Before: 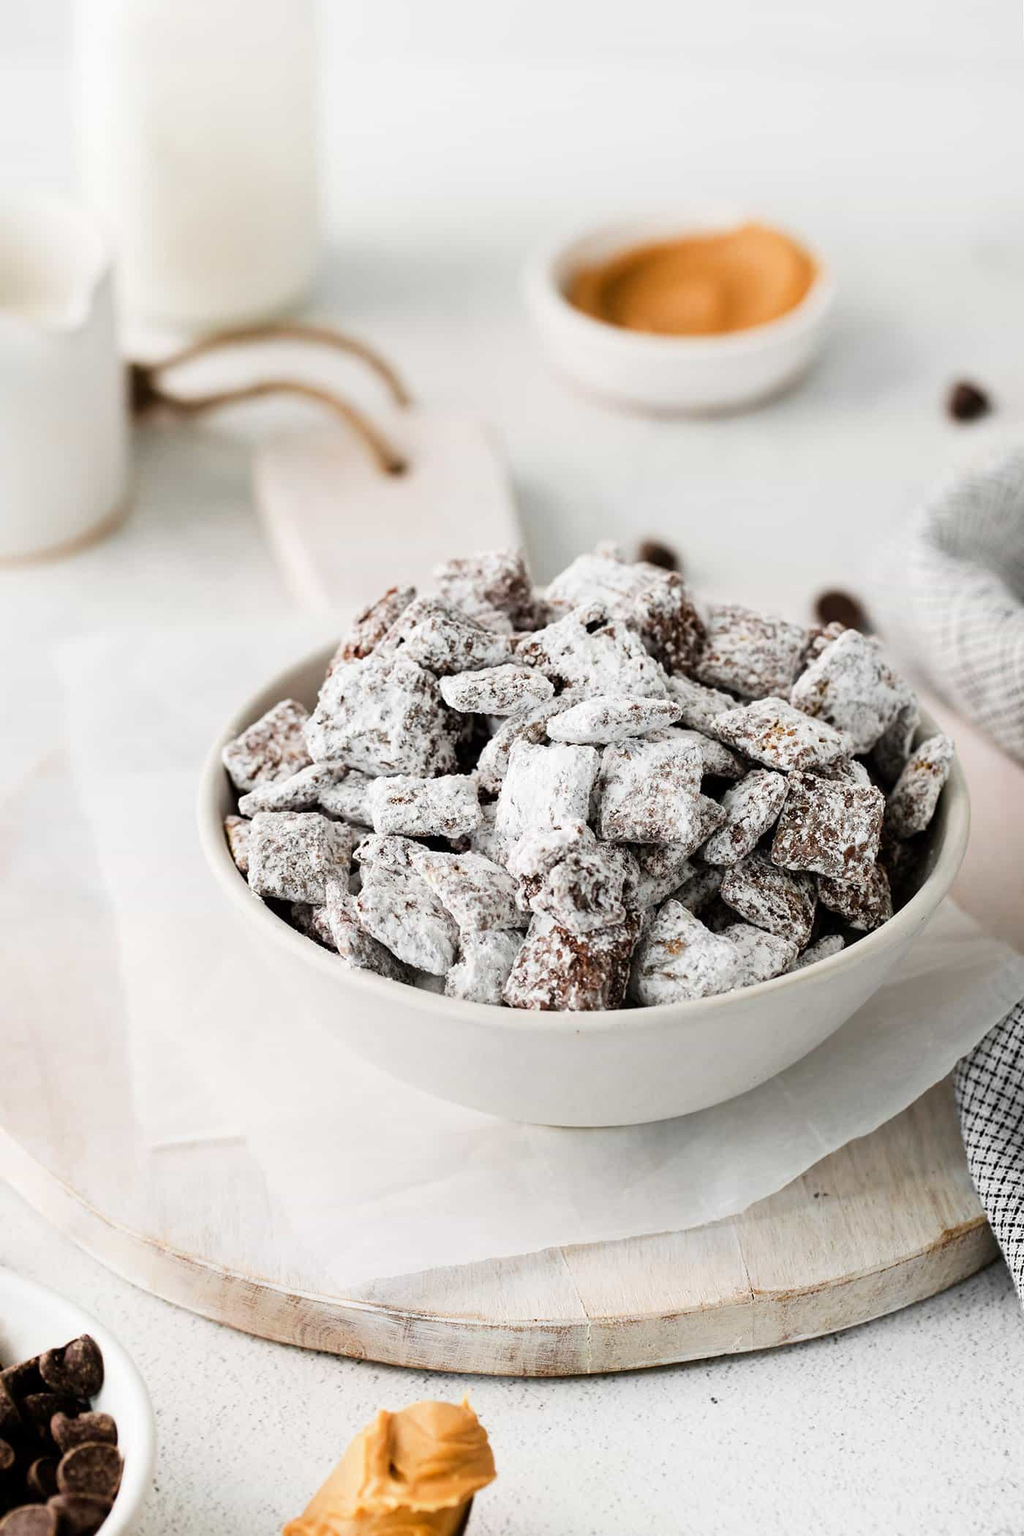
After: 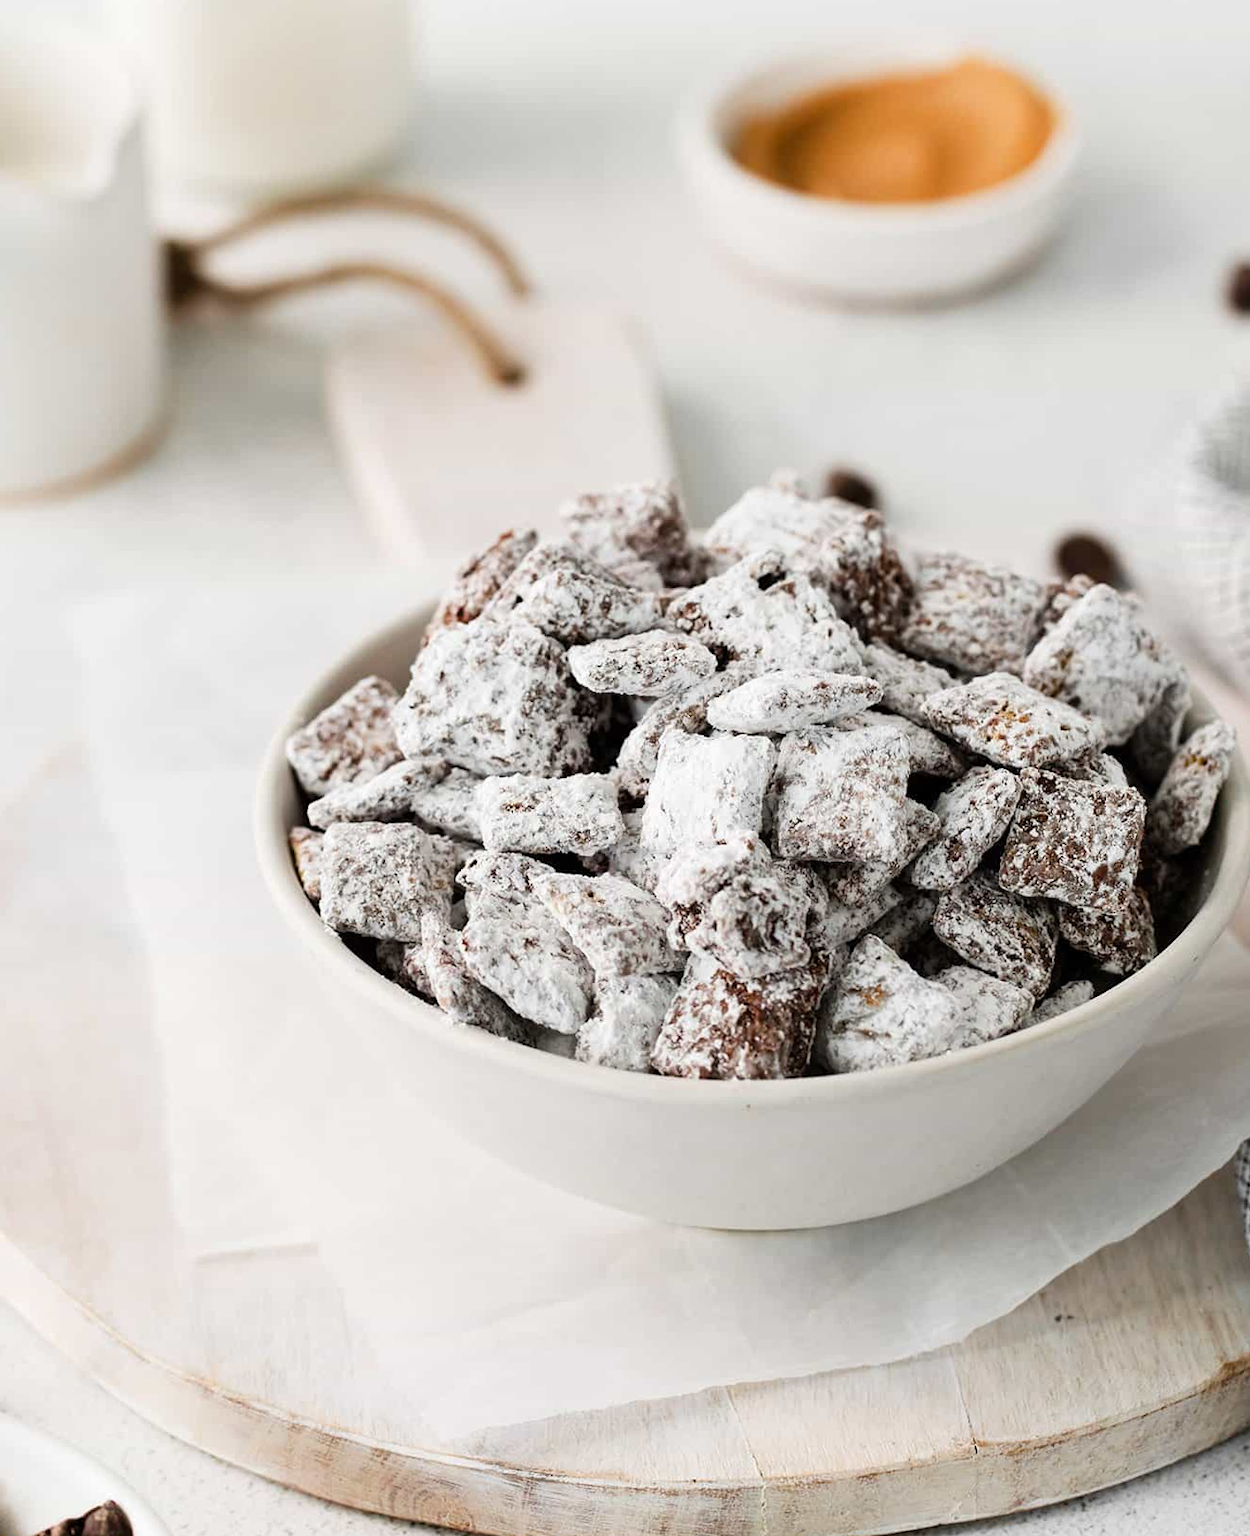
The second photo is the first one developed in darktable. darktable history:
crop and rotate: angle 0.111°, top 11.551%, right 5.575%, bottom 11.097%
